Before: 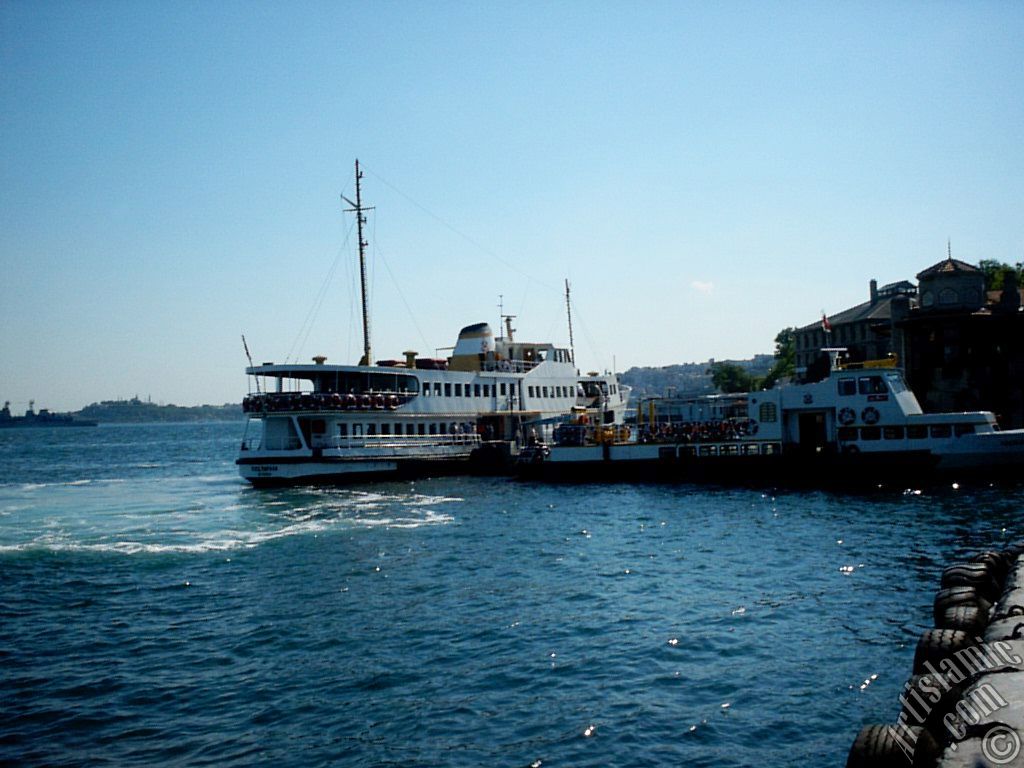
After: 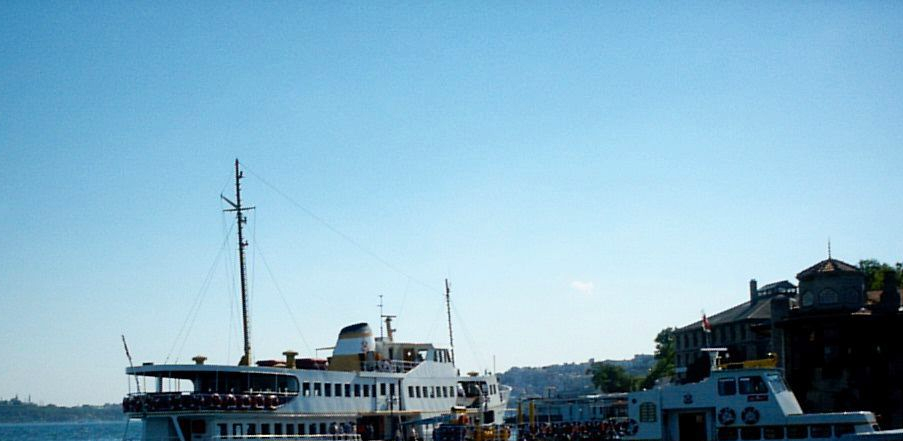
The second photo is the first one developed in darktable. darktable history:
color balance rgb: perceptual saturation grading › global saturation 0.838%, perceptual saturation grading › mid-tones 11.072%, global vibrance 16.114%, saturation formula JzAzBz (2021)
crop and rotate: left 11.724%, bottom 42.576%
shadows and highlights: radius 172.73, shadows 26.98, white point adjustment 3.1, highlights -68.23, highlights color adjustment 78.27%, soften with gaussian
